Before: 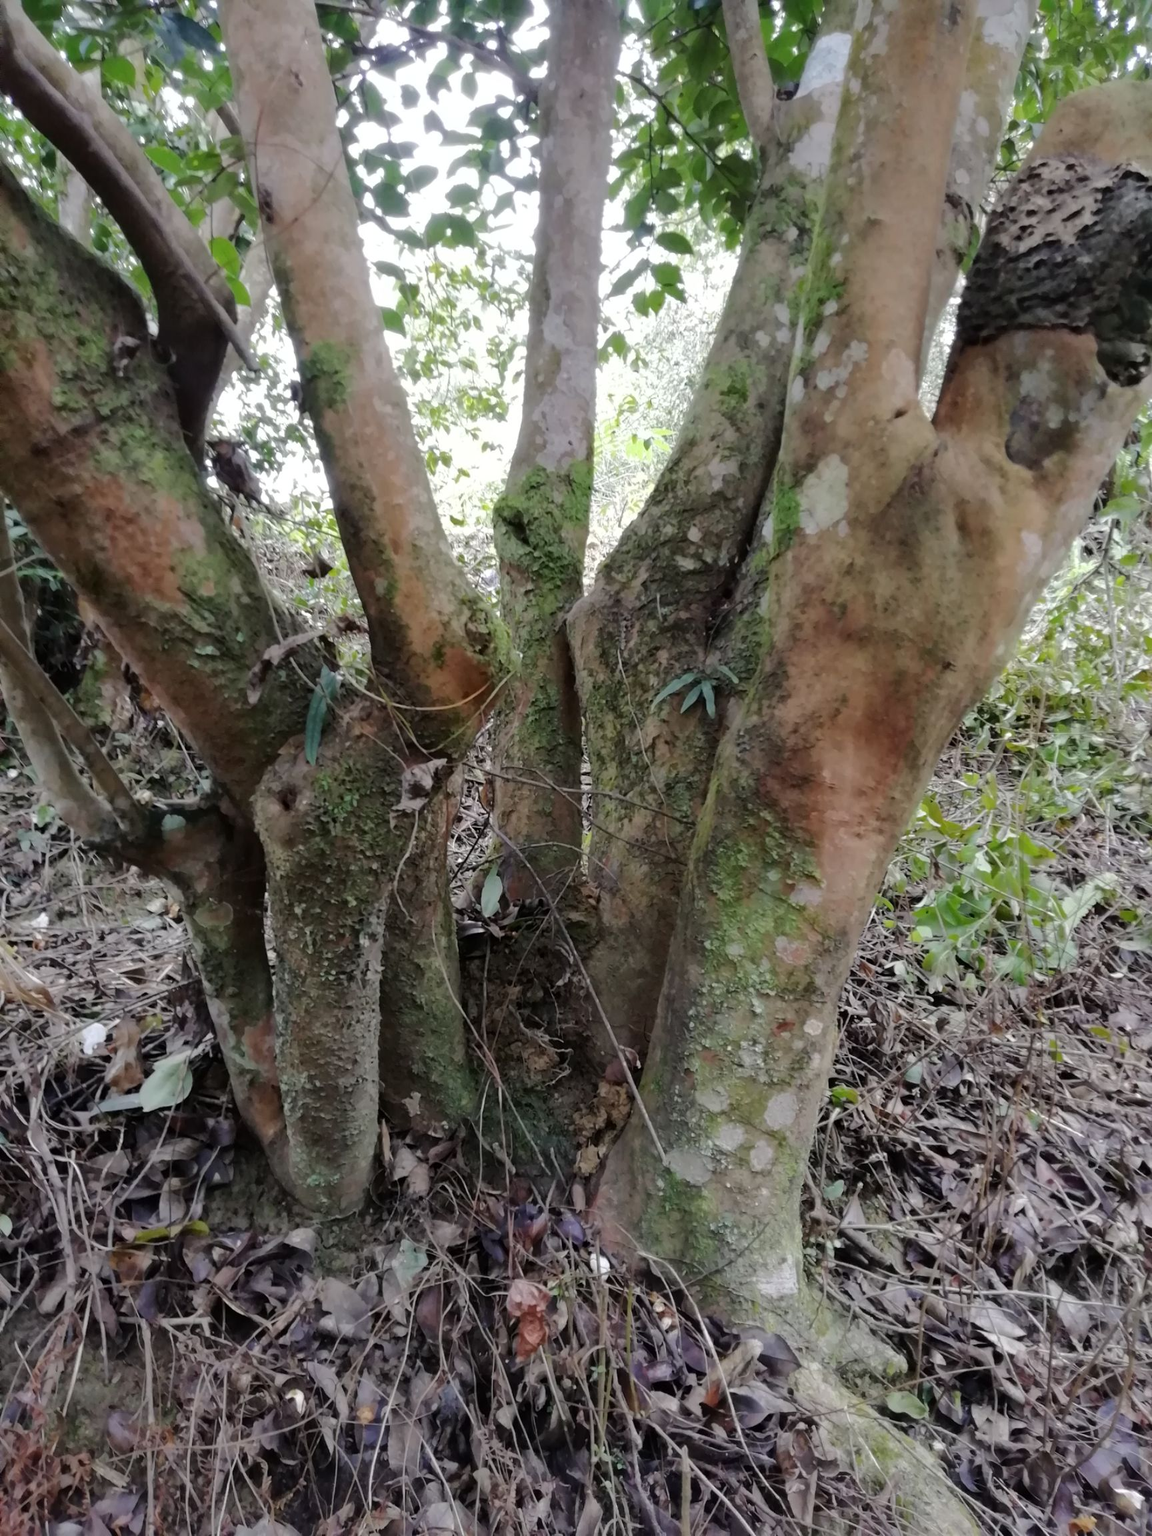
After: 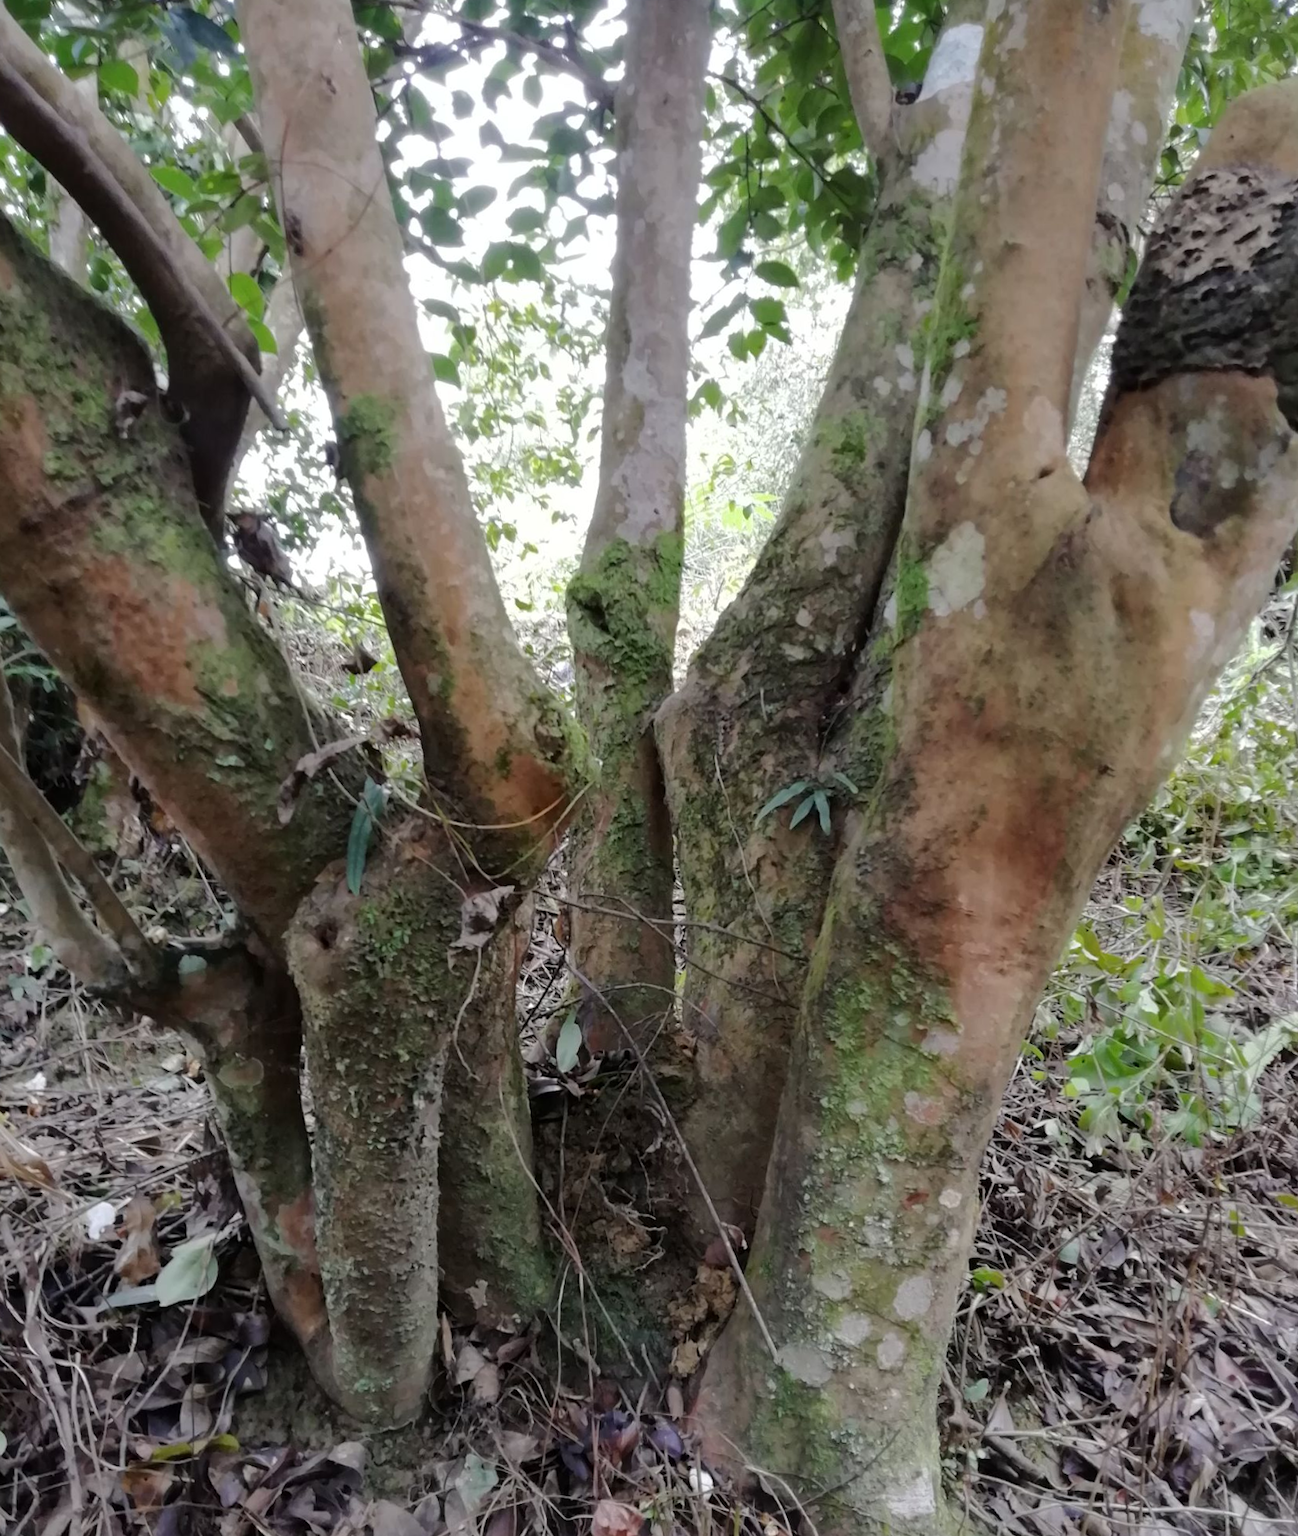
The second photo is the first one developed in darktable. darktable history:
crop and rotate: angle 0.585°, left 0.339%, right 2.929%, bottom 14.144%
